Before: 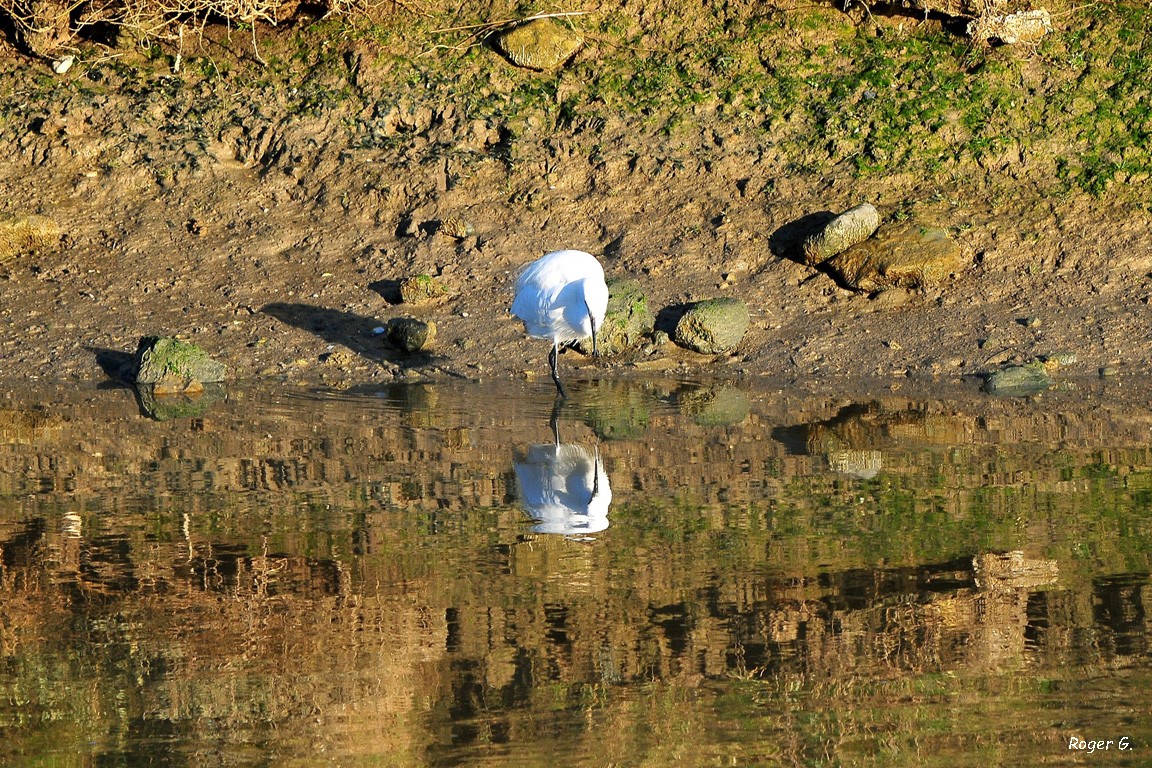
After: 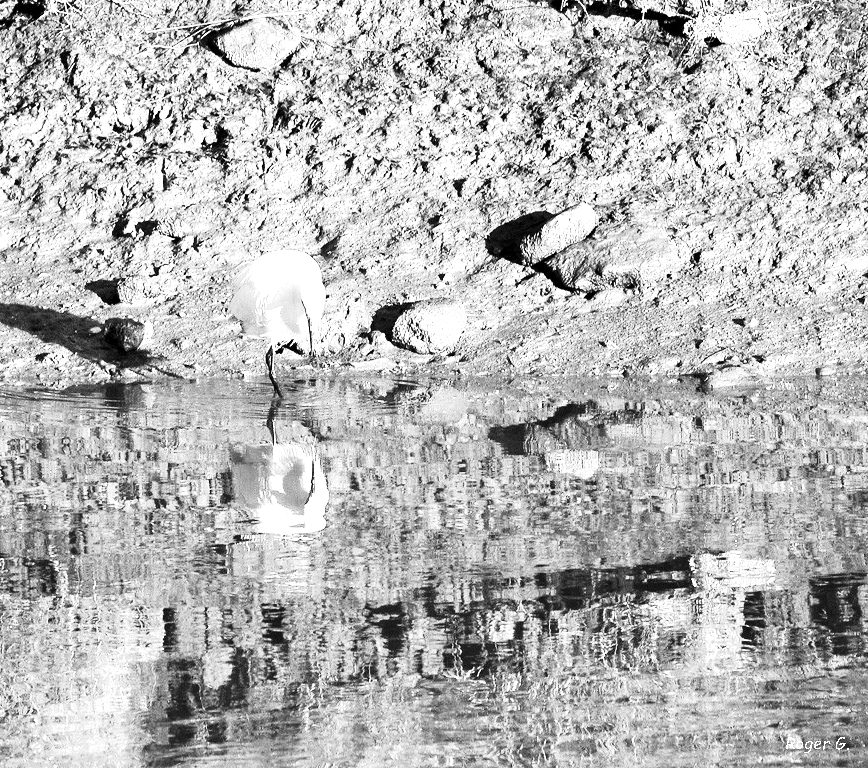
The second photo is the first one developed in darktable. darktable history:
exposure: black level correction 0.001, exposure 1.719 EV, compensate exposure bias true, compensate highlight preservation false
contrast brightness saturation: contrast 0.07, brightness -0.13, saturation 0.06
tone curve: curves: ch0 [(0, 0) (0.131, 0.116) (0.316, 0.345) (0.501, 0.584) (0.629, 0.732) (0.812, 0.888) (1, 0.974)]; ch1 [(0, 0) (0.366, 0.367) (0.475, 0.462) (0.494, 0.496) (0.504, 0.499) (0.553, 0.584) (1, 1)]; ch2 [(0, 0) (0.333, 0.346) (0.375, 0.375) (0.424, 0.43) (0.476, 0.492) (0.502, 0.502) (0.533, 0.556) (0.566, 0.599) (0.614, 0.653) (1, 1)], color space Lab, independent channels, preserve colors none
crop and rotate: left 24.6%
monochrome: a -3.63, b -0.465
